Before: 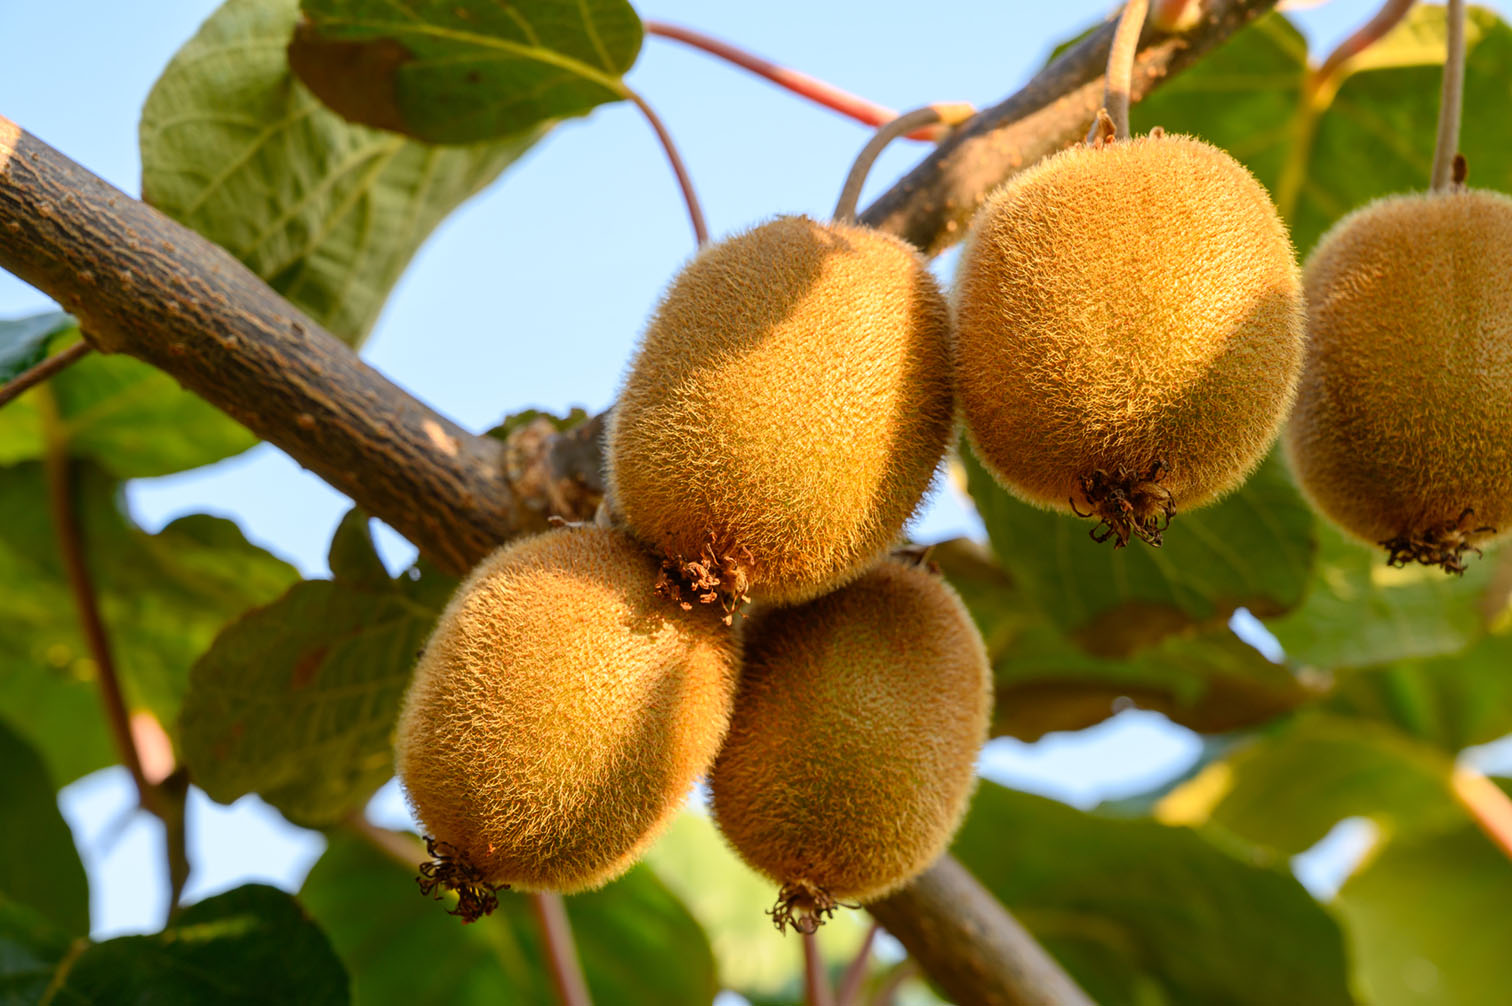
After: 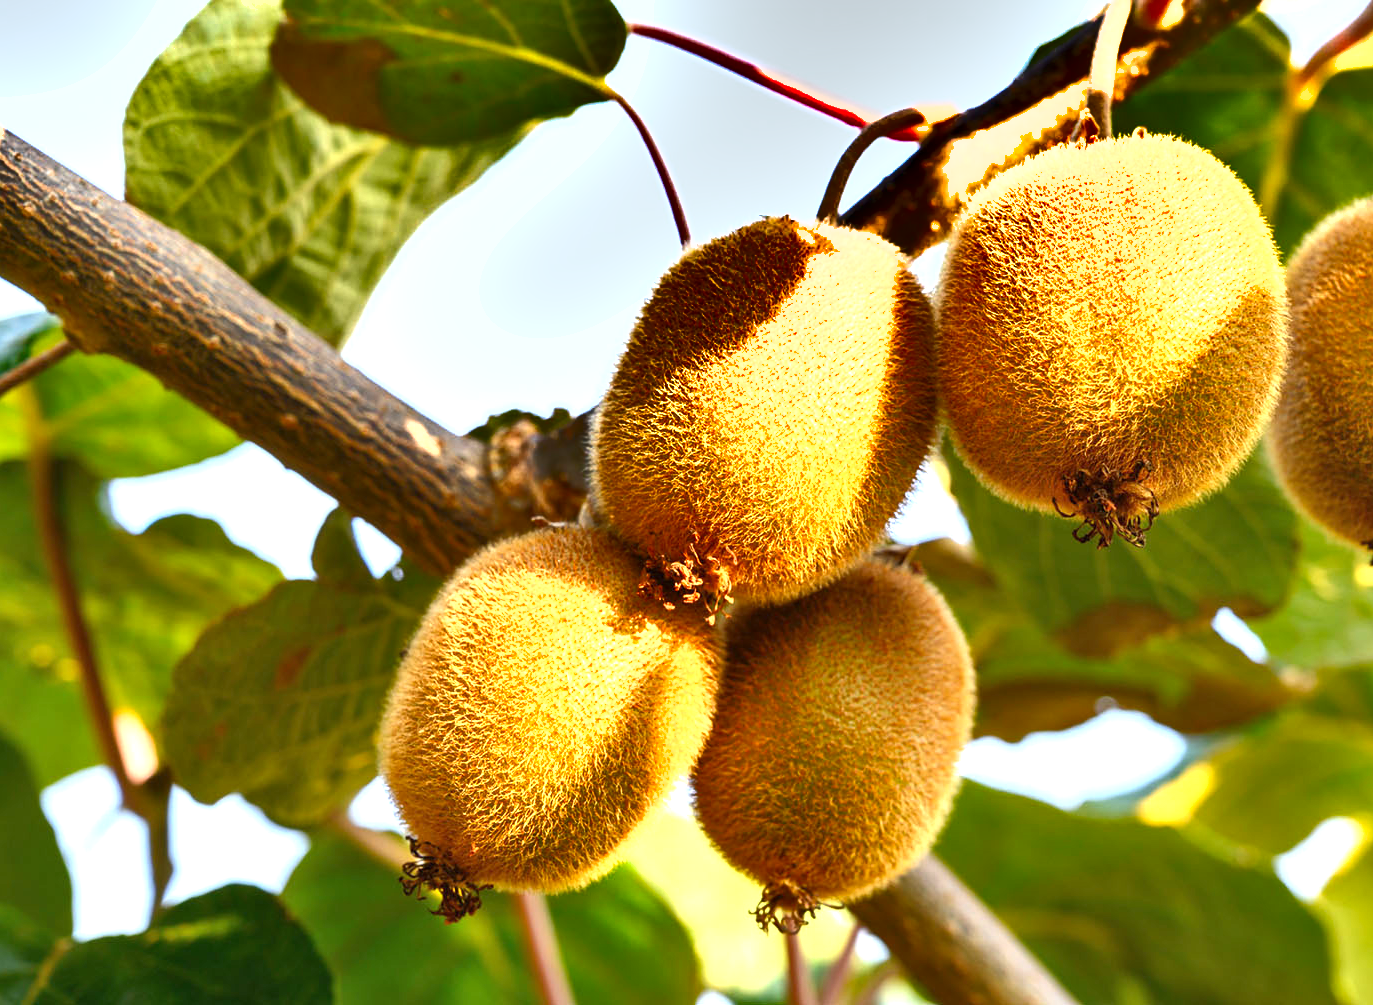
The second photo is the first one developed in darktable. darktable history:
exposure: black level correction 0, exposure 1.2 EV, compensate highlight preservation false
crop and rotate: left 1.148%, right 8.004%
shadows and highlights: radius 100.38, shadows 50.43, highlights -65.33, soften with gaussian
